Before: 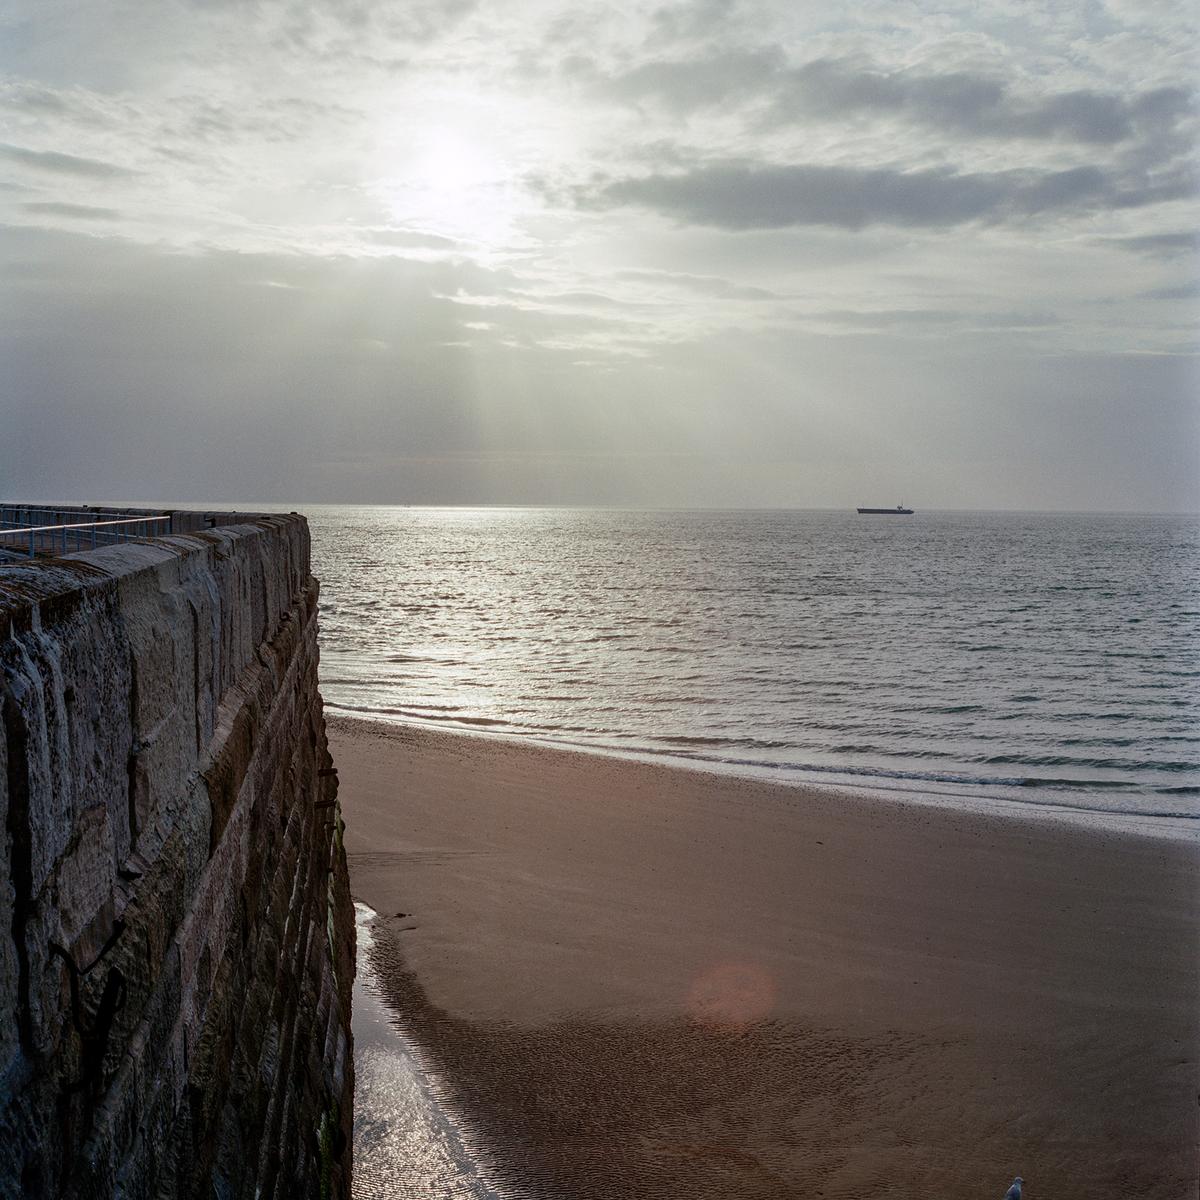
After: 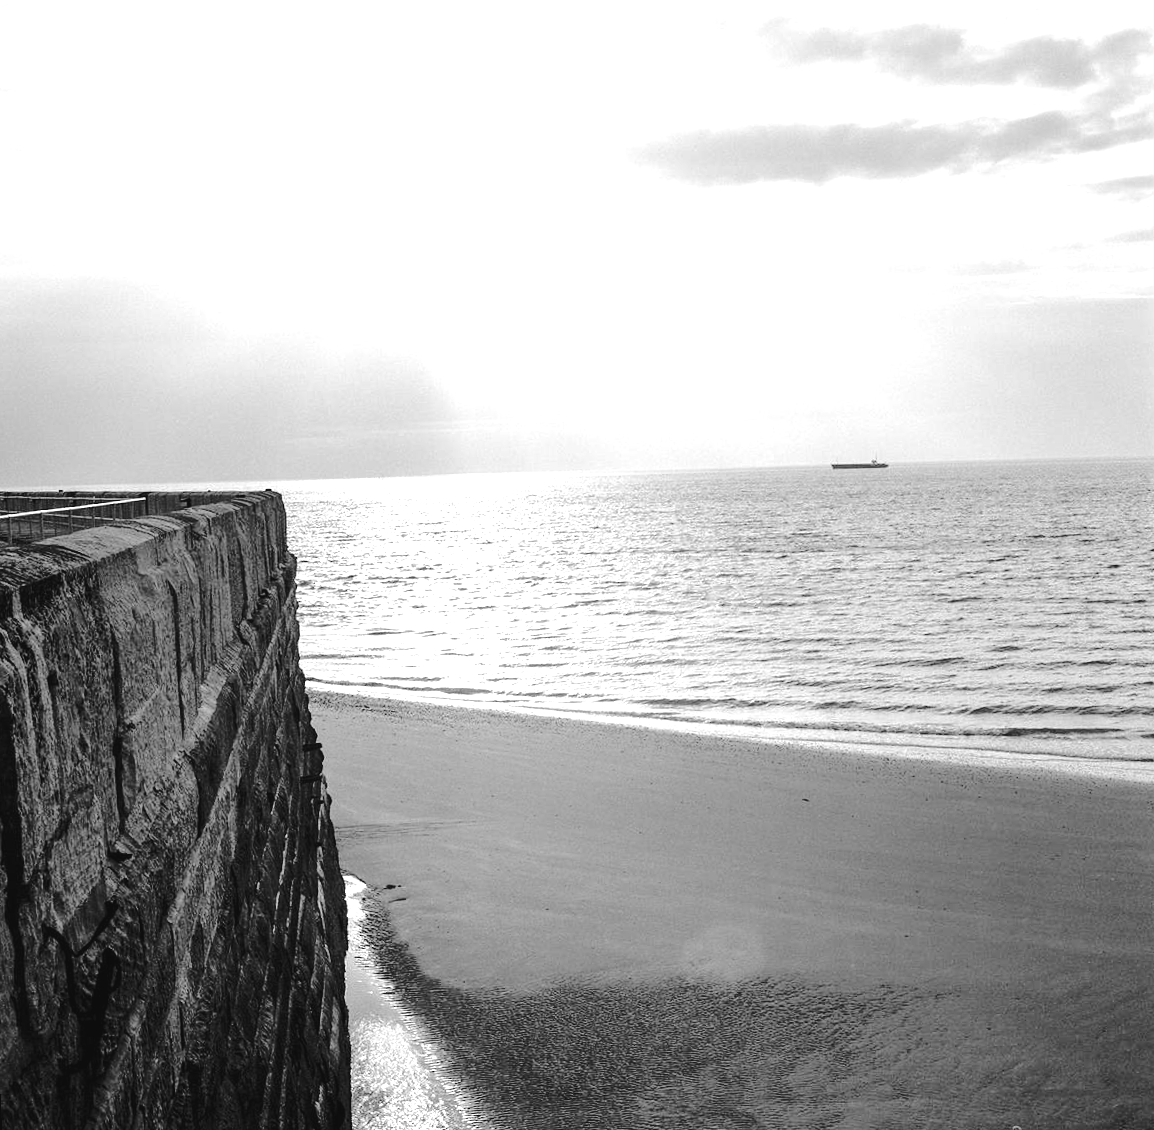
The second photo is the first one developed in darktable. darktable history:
color balance rgb: linear chroma grading › global chroma 15%, perceptual saturation grading › global saturation 30%
rotate and perspective: rotation -2.12°, lens shift (vertical) 0.009, lens shift (horizontal) -0.008, automatic cropping original format, crop left 0.036, crop right 0.964, crop top 0.05, crop bottom 0.959
tone curve: curves: ch0 [(0, 0.032) (0.094, 0.08) (0.265, 0.208) (0.41, 0.417) (0.485, 0.524) (0.638, 0.673) (0.845, 0.828) (0.994, 0.964)]; ch1 [(0, 0) (0.161, 0.092) (0.37, 0.302) (0.437, 0.456) (0.469, 0.482) (0.498, 0.504) (0.576, 0.583) (0.644, 0.638) (0.725, 0.765) (1, 1)]; ch2 [(0, 0) (0.352, 0.403) (0.45, 0.469) (0.502, 0.504) (0.54, 0.521) (0.589, 0.576) (1, 1)], color space Lab, independent channels, preserve colors none
exposure: black level correction 0, exposure 1.5 EV, compensate exposure bias true, compensate highlight preservation false
monochrome: on, module defaults
